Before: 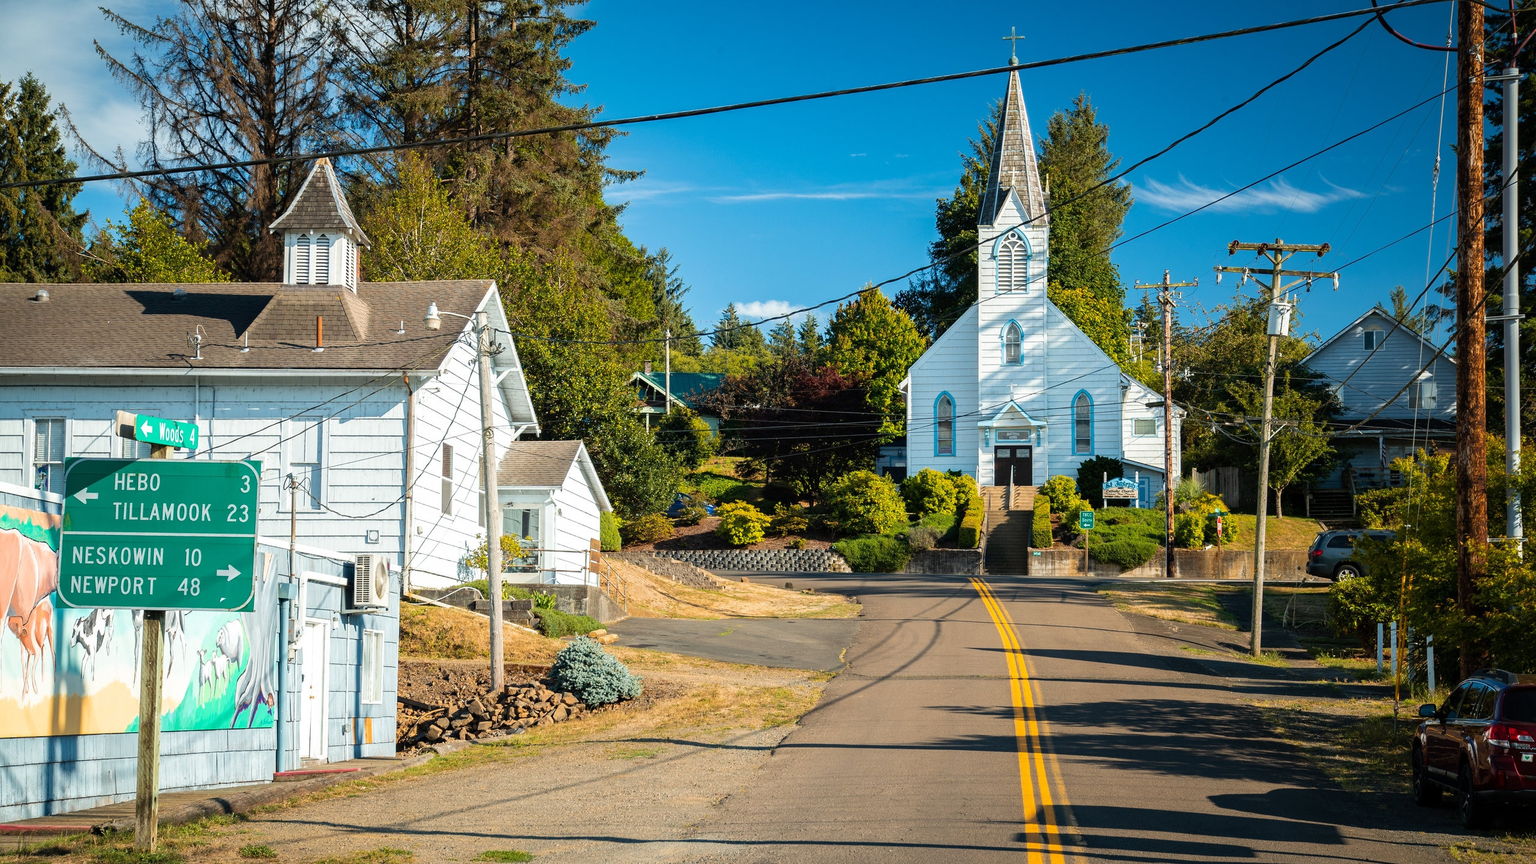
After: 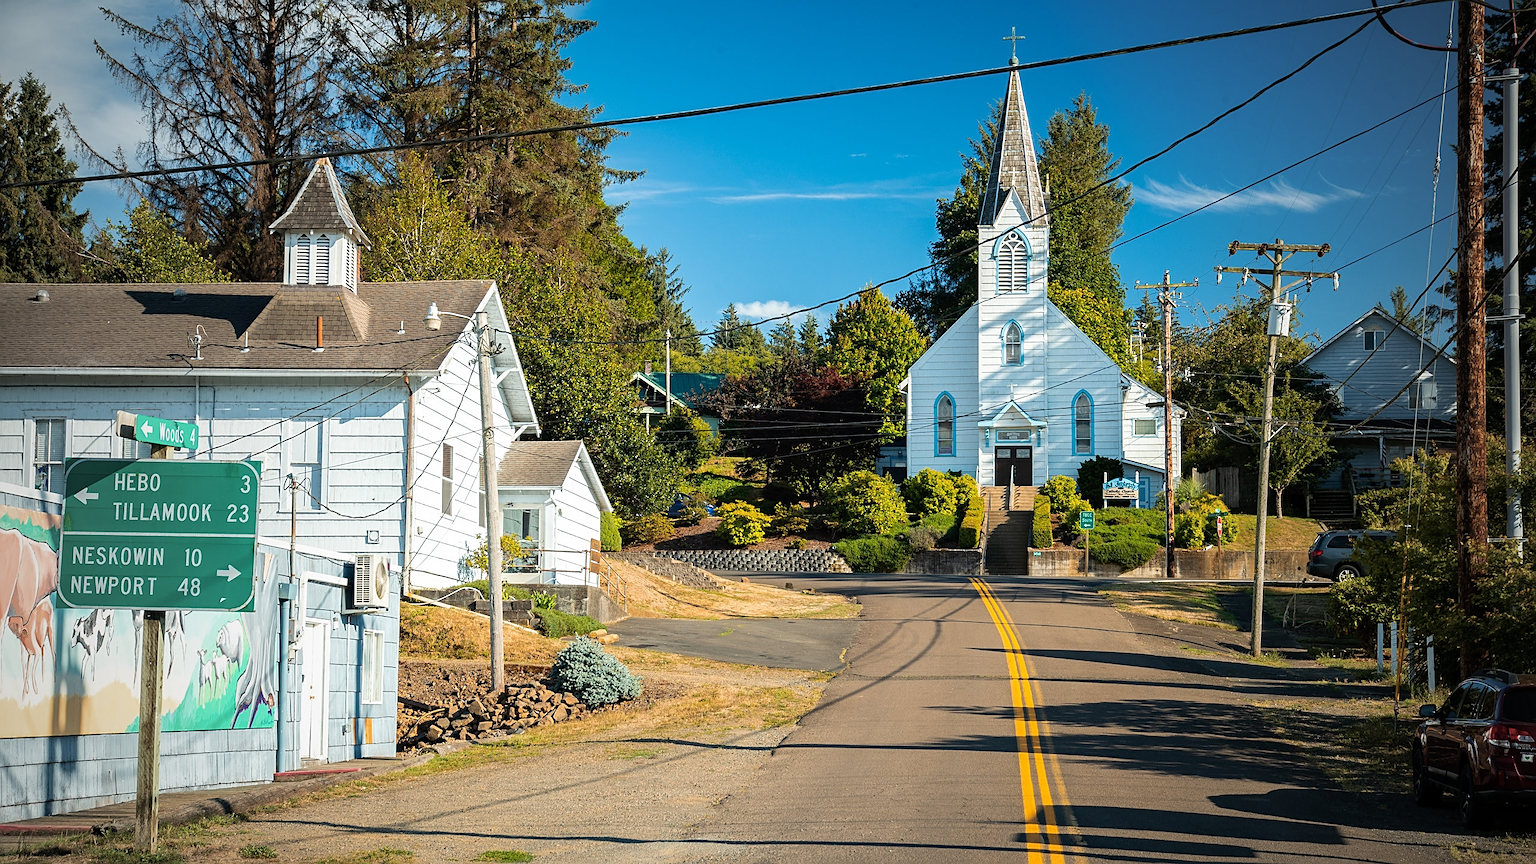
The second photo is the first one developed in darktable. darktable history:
sharpen: on, module defaults
vignetting: fall-off start 72.77%, fall-off radius 108.34%, width/height ratio 0.737
